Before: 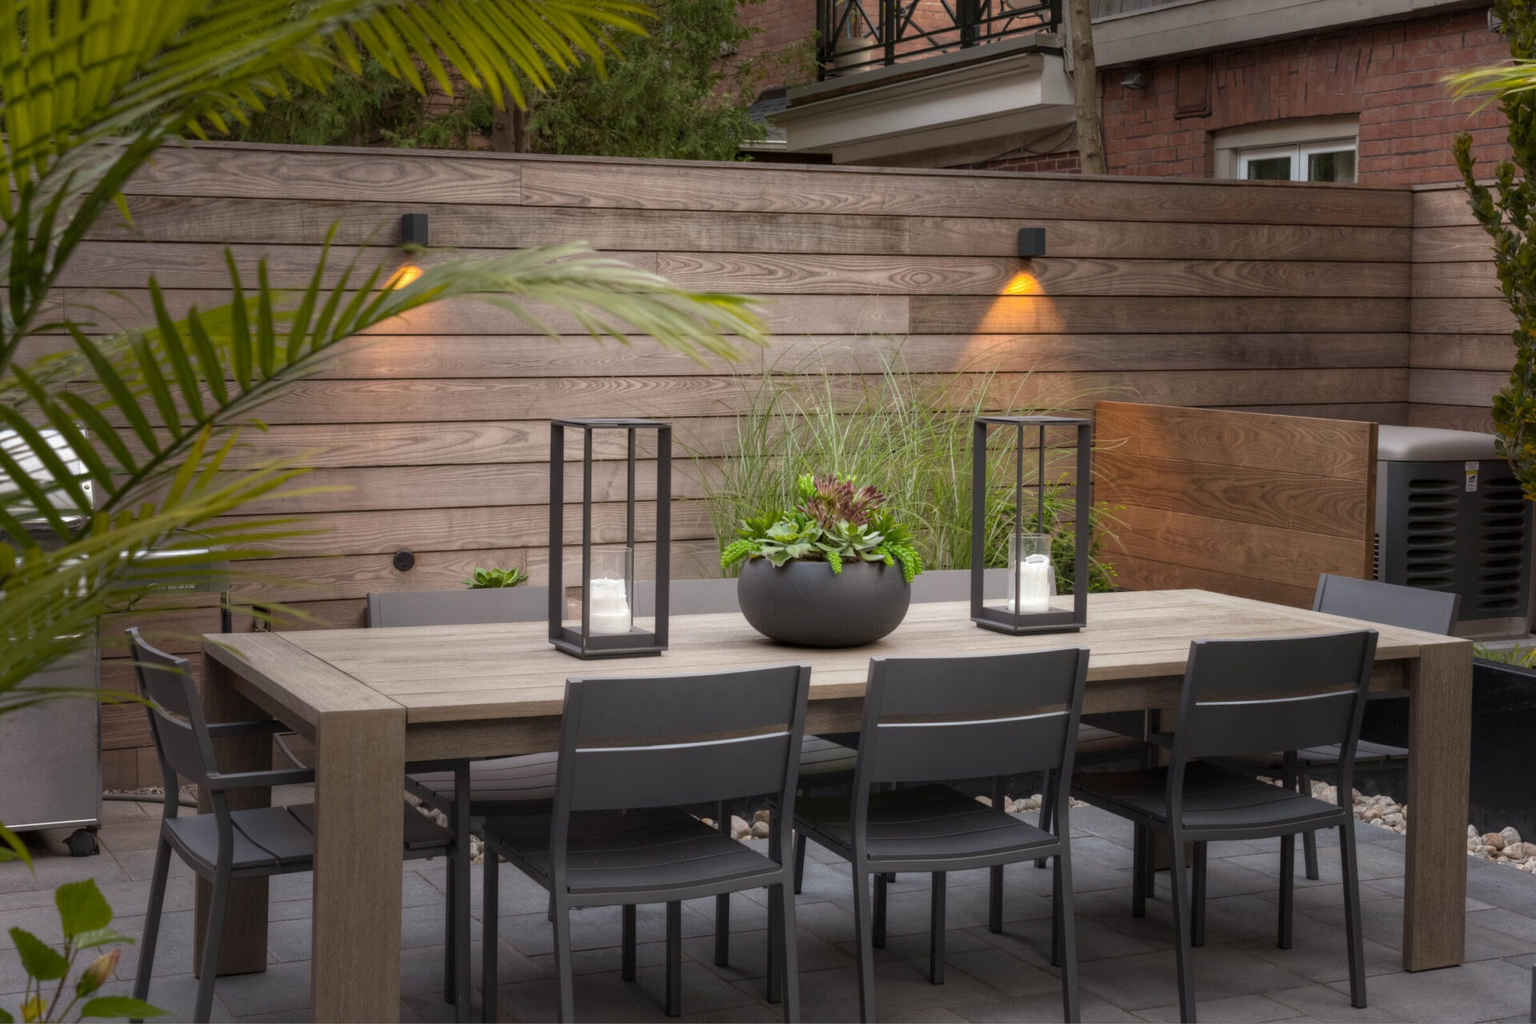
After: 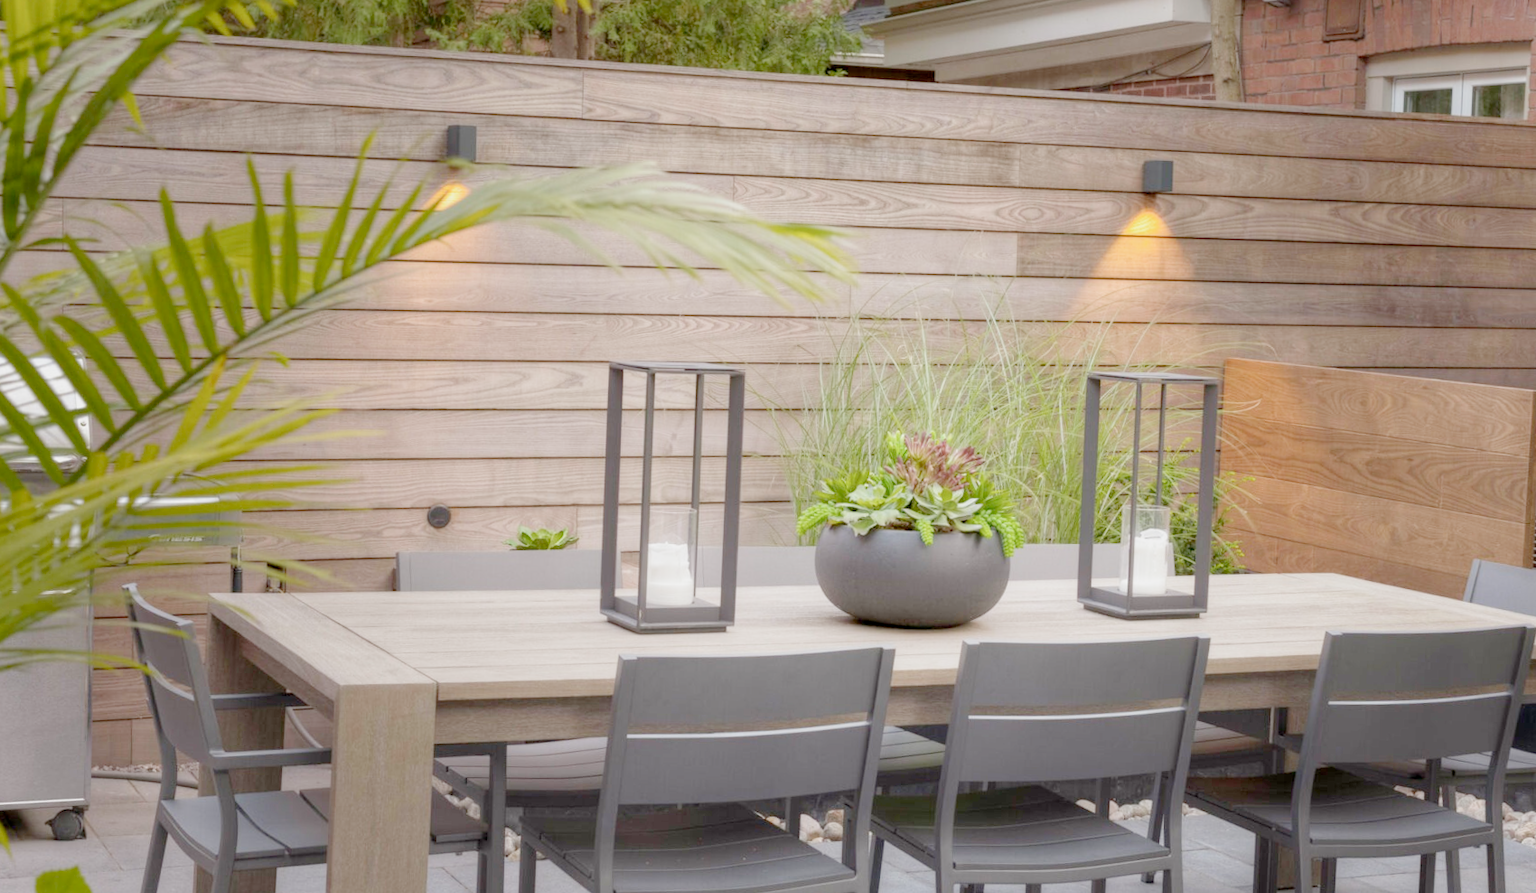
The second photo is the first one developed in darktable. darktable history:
crop: top 7.49%, right 9.717%, bottom 11.943%
filmic rgb: black relative exposure -7 EV, white relative exposure 6 EV, threshold 3 EV, target black luminance 0%, hardness 2.73, latitude 61.22%, contrast 0.691, highlights saturation mix 10%, shadows ↔ highlights balance -0.073%, preserve chrominance no, color science v4 (2020), iterations of high-quality reconstruction 10, contrast in shadows soft, contrast in highlights soft, enable highlight reconstruction true
exposure: exposure 2.207 EV, compensate highlight preservation false
rotate and perspective: rotation 1.57°, crop left 0.018, crop right 0.982, crop top 0.039, crop bottom 0.961
